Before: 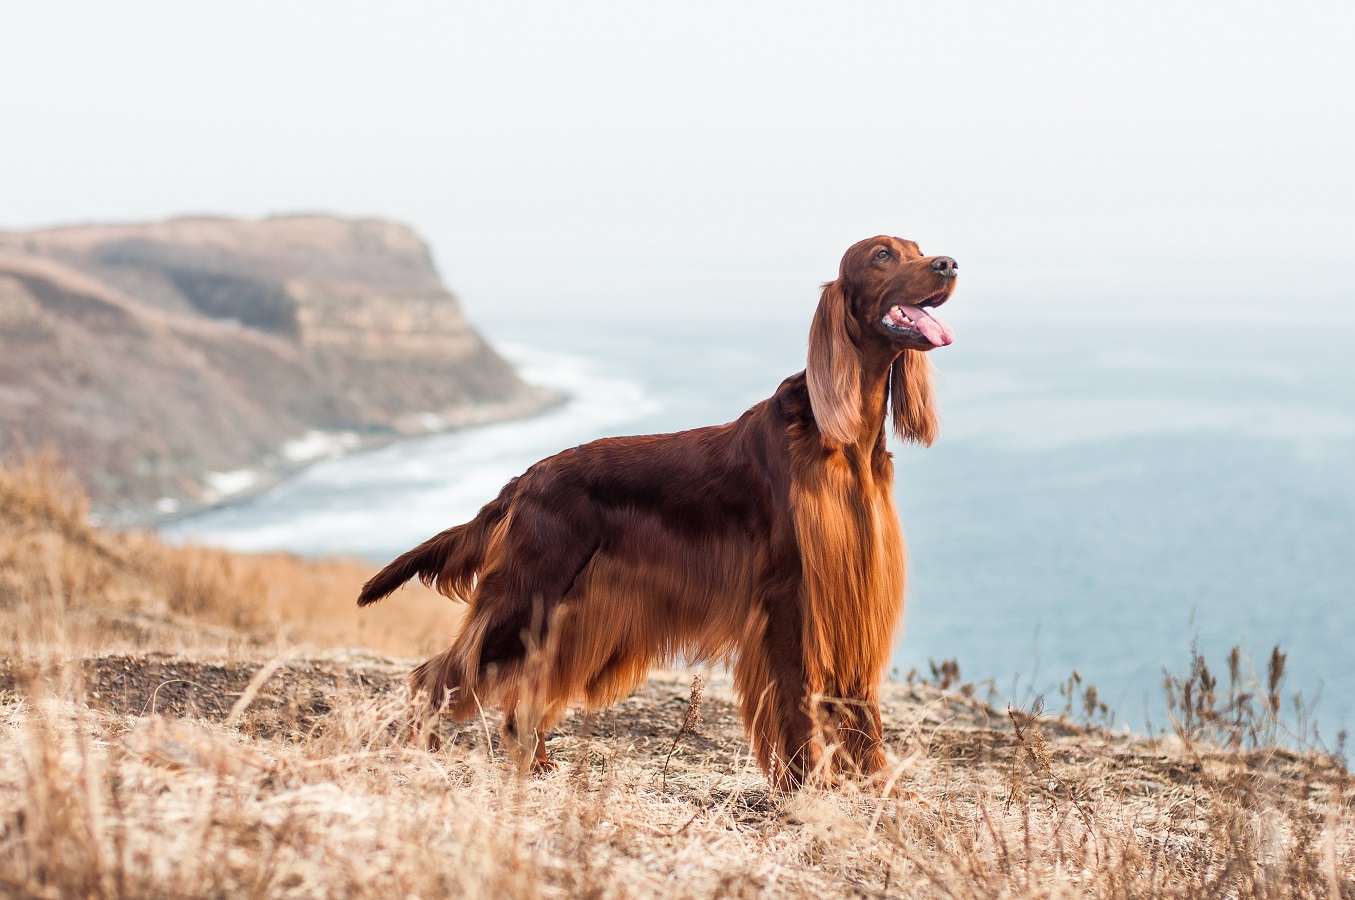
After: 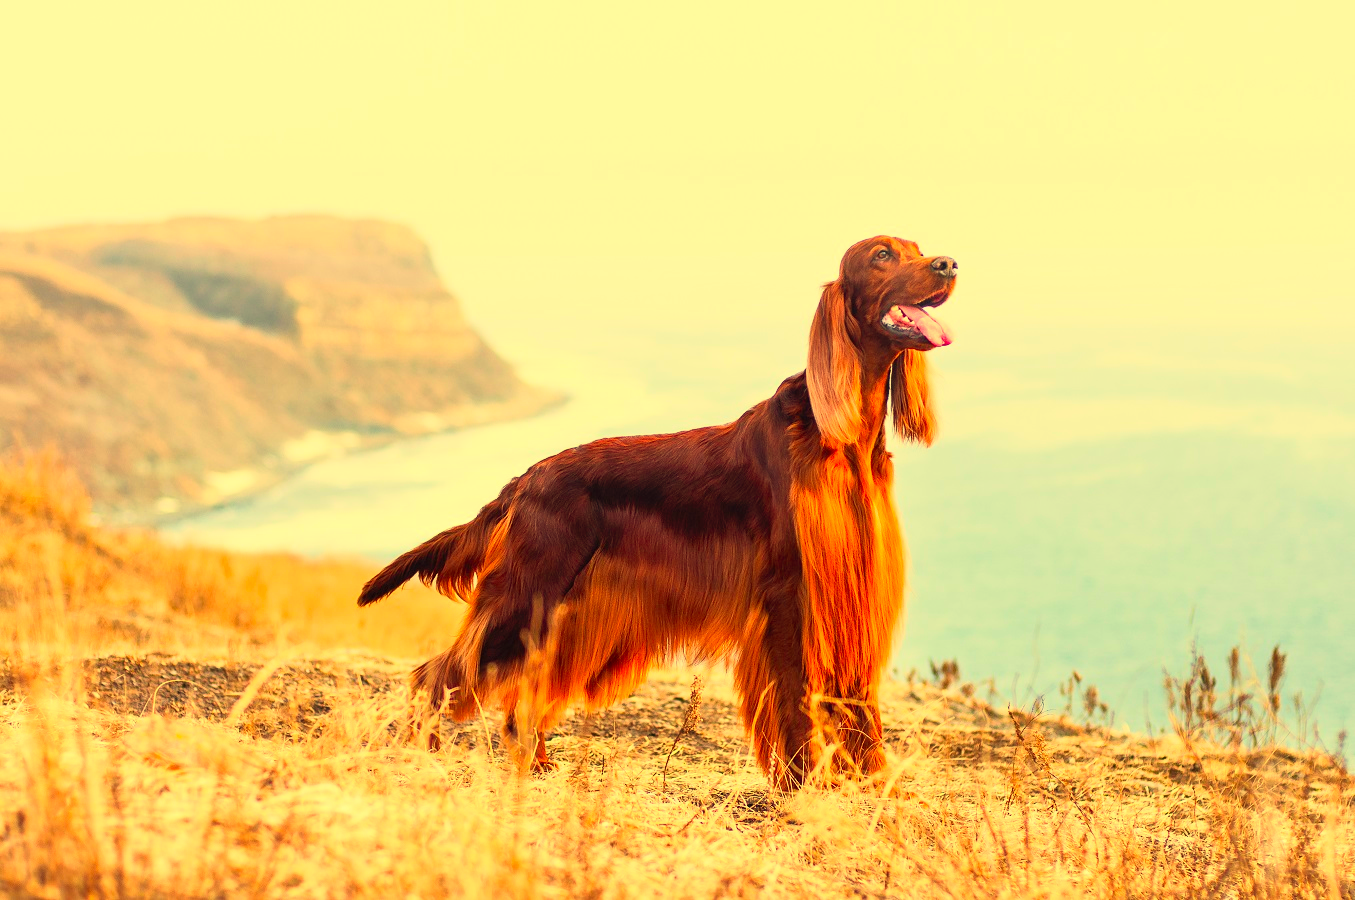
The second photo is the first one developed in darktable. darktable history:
contrast brightness saturation: contrast 0.2, brightness 0.2, saturation 0.8
white balance: red 1.08, blue 0.791
